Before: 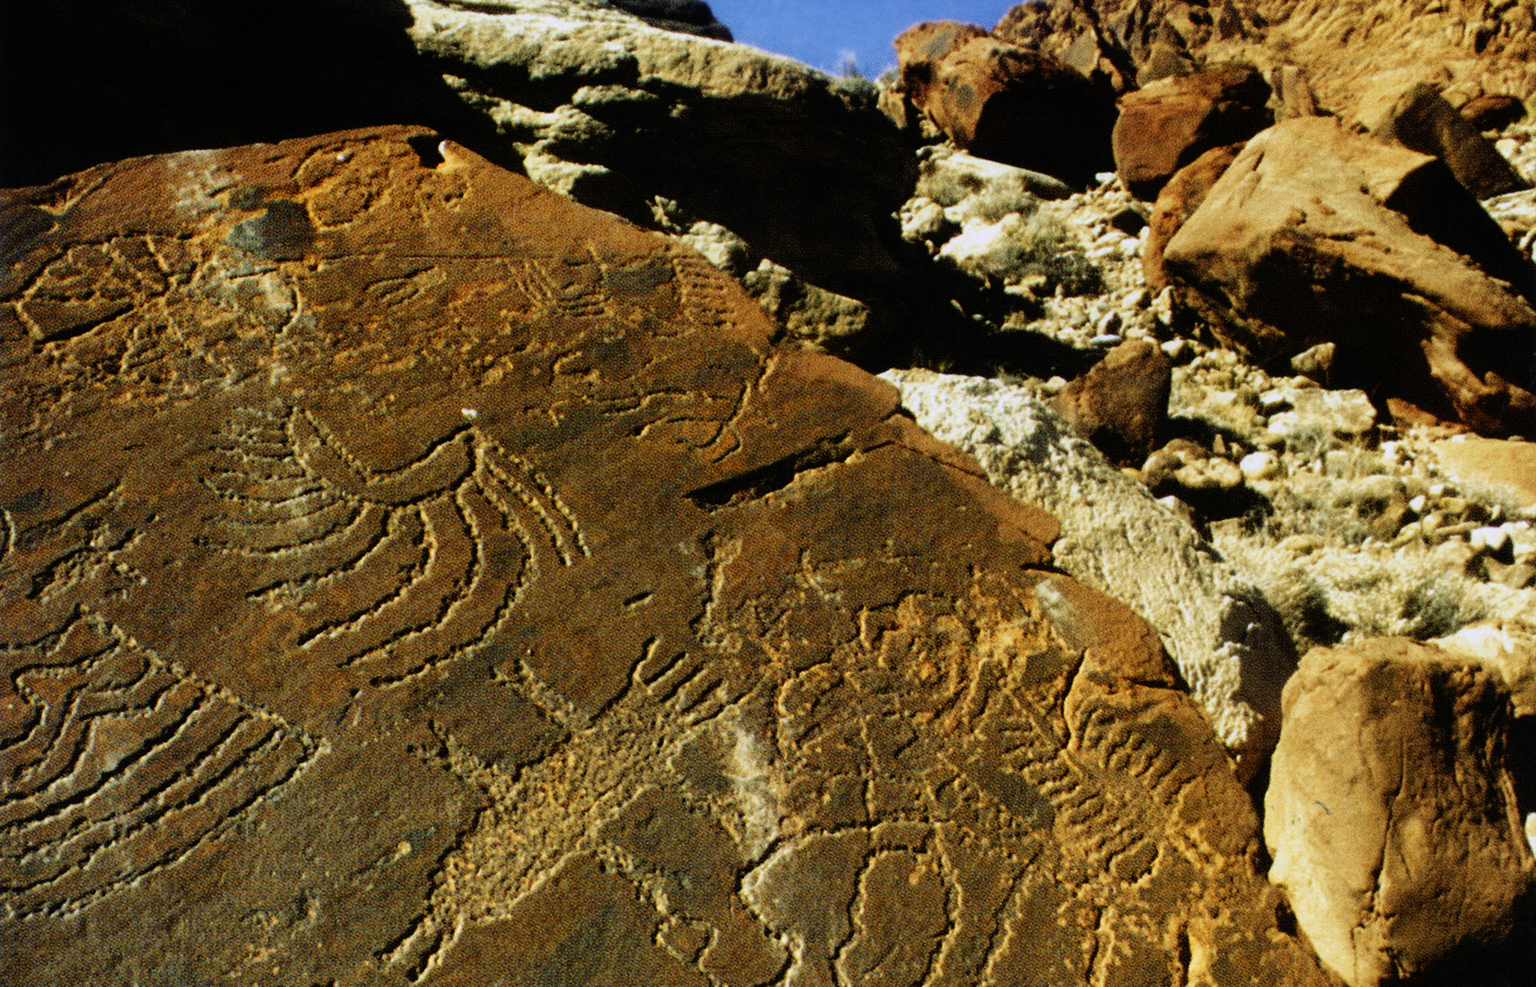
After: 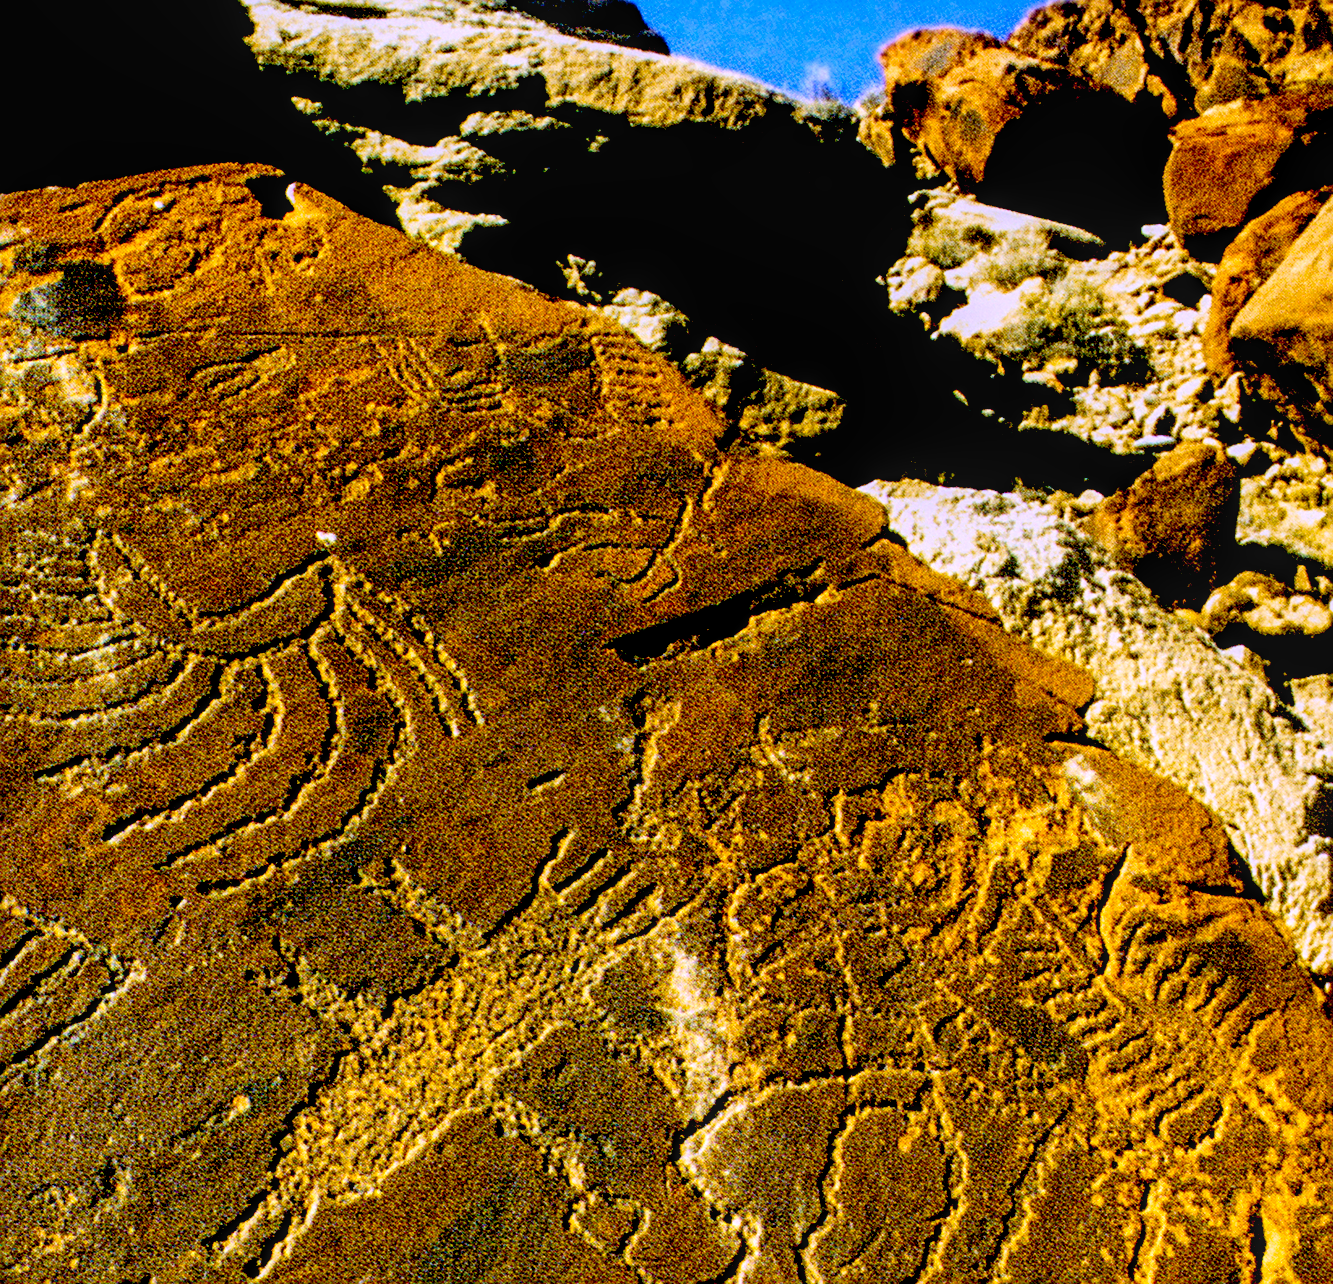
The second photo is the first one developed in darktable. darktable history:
crop and rotate: left 14.292%, right 19.041%
exposure: black level correction 0.047, exposure 0.013 EV, compensate highlight preservation false
color balance rgb: perceptual saturation grading › global saturation 30%, global vibrance 20%
contrast brightness saturation: contrast 0.2, brightness 0.16, saturation 0.22
white balance: red 1.042, blue 1.17
sharpen: on, module defaults
local contrast: on, module defaults
